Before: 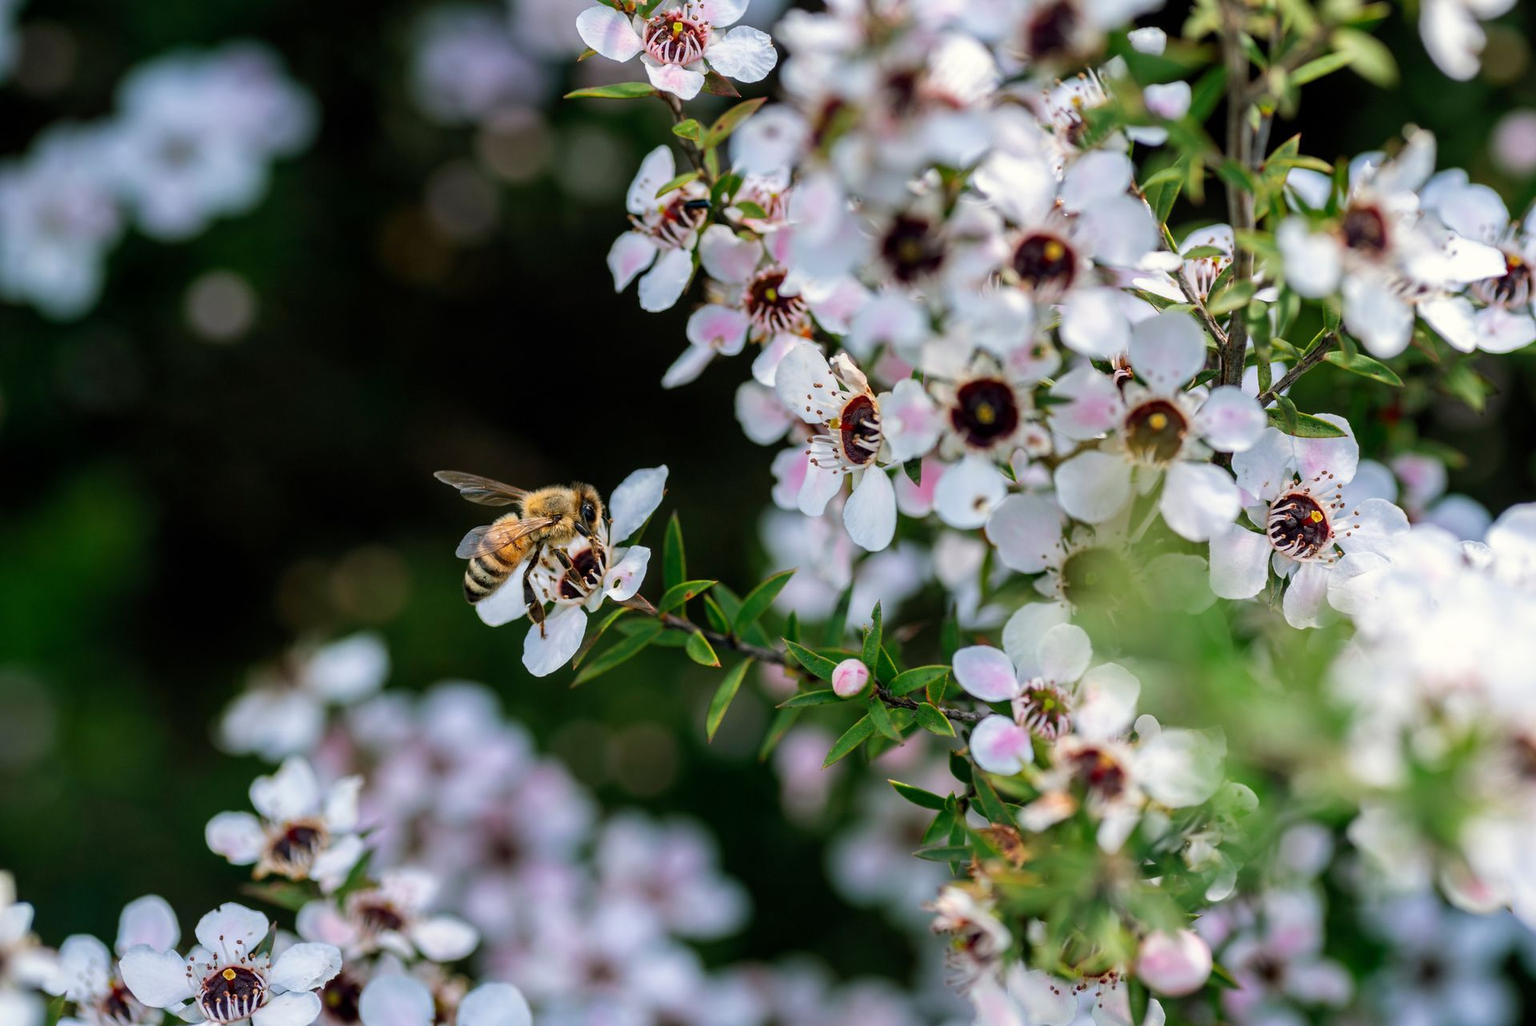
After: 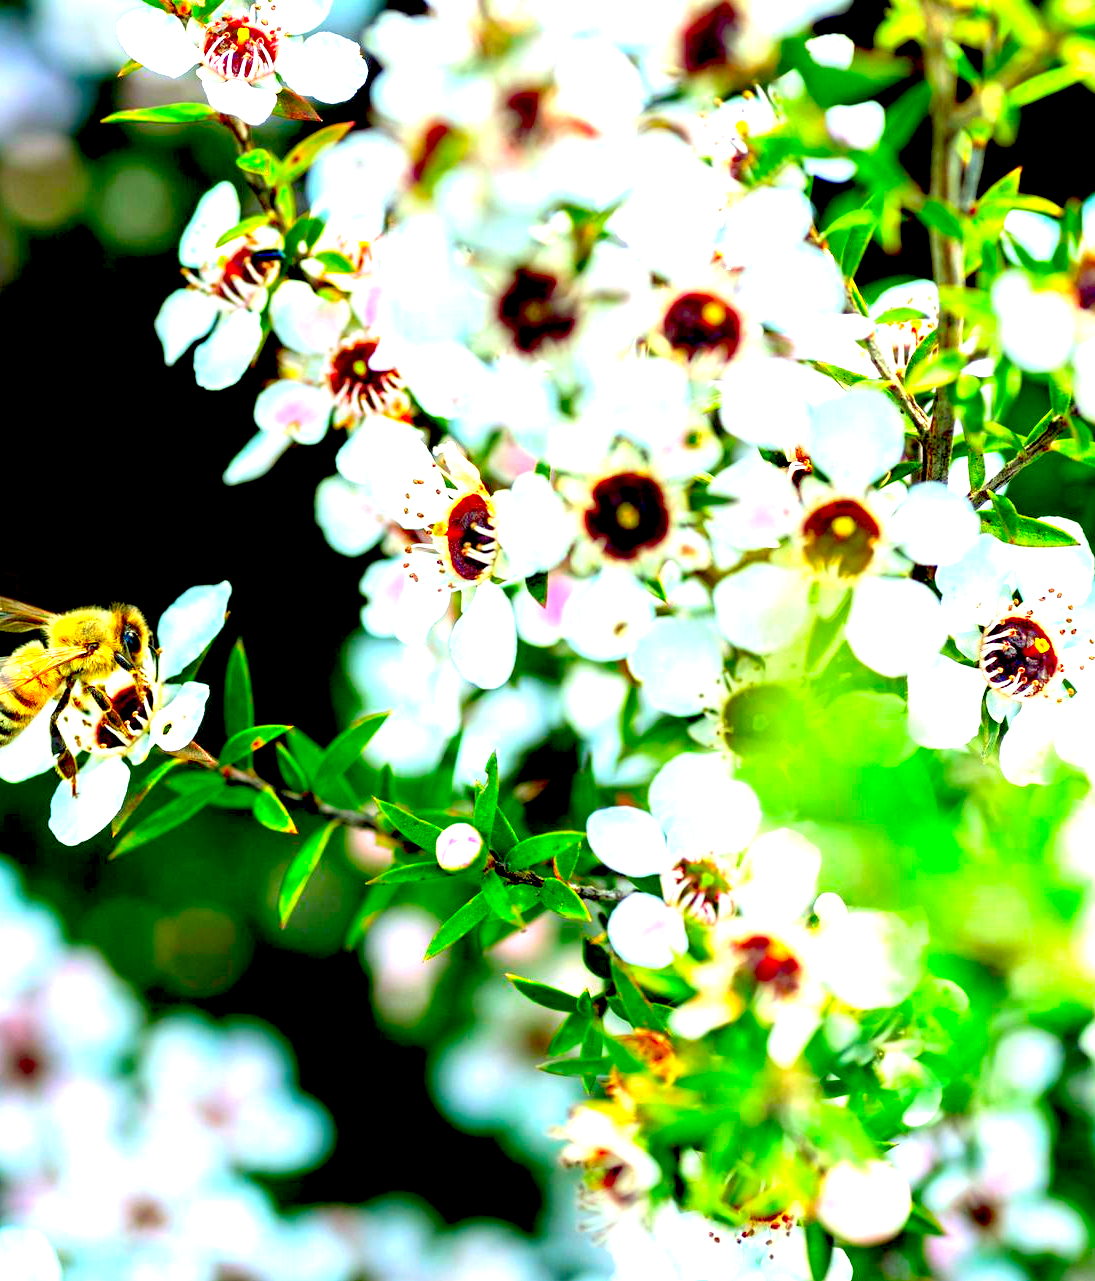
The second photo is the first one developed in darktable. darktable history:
exposure: black level correction 0.015, exposure 1.769 EV, compensate highlight preservation false
color correction: highlights a* -11.1, highlights b* 9.93, saturation 1.71
crop: left 31.464%, top 0.021%, right 11.472%
